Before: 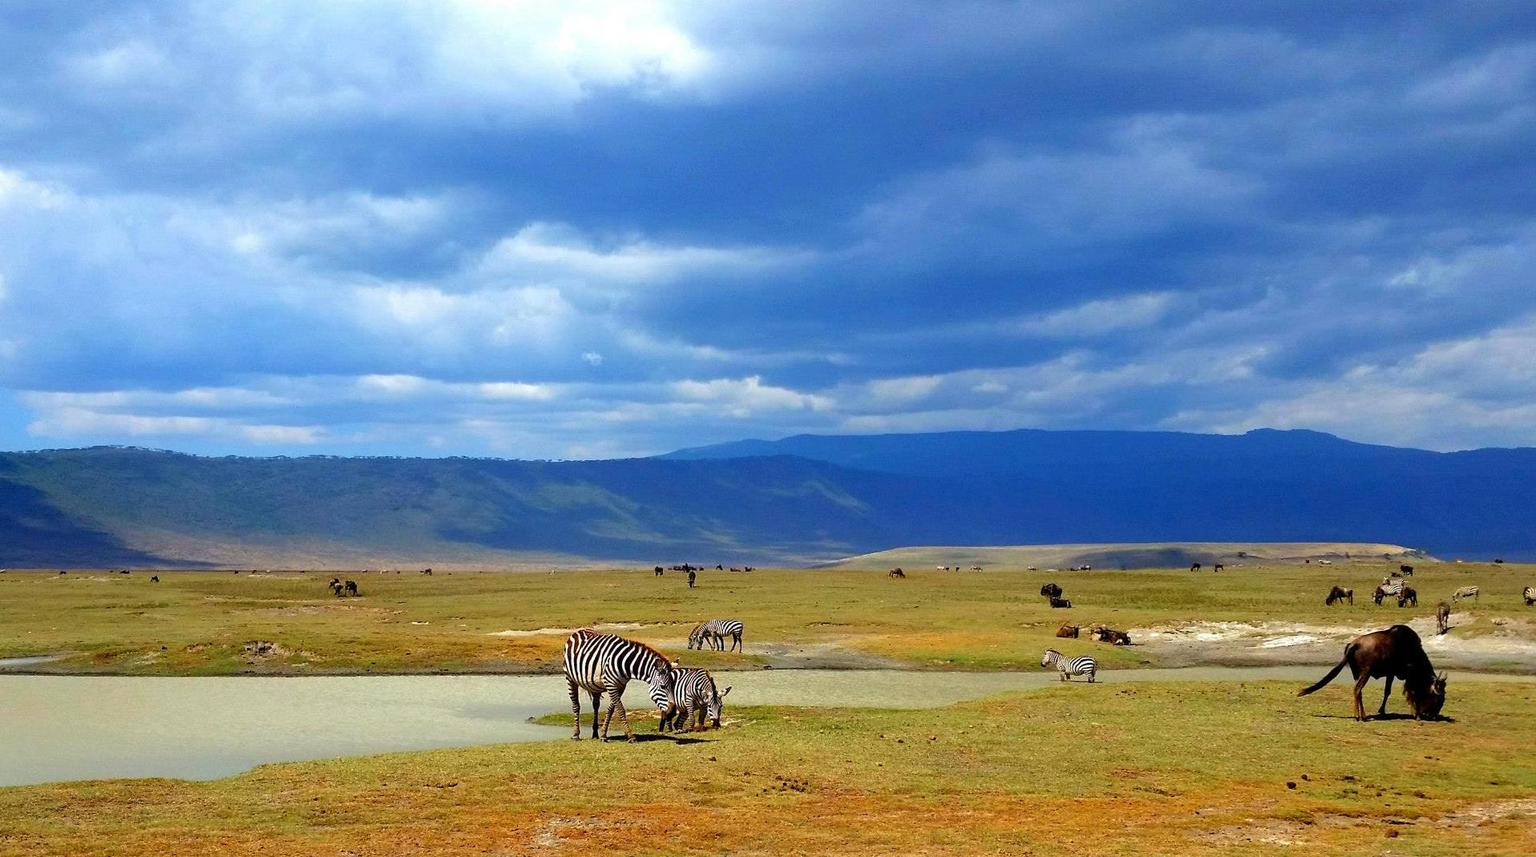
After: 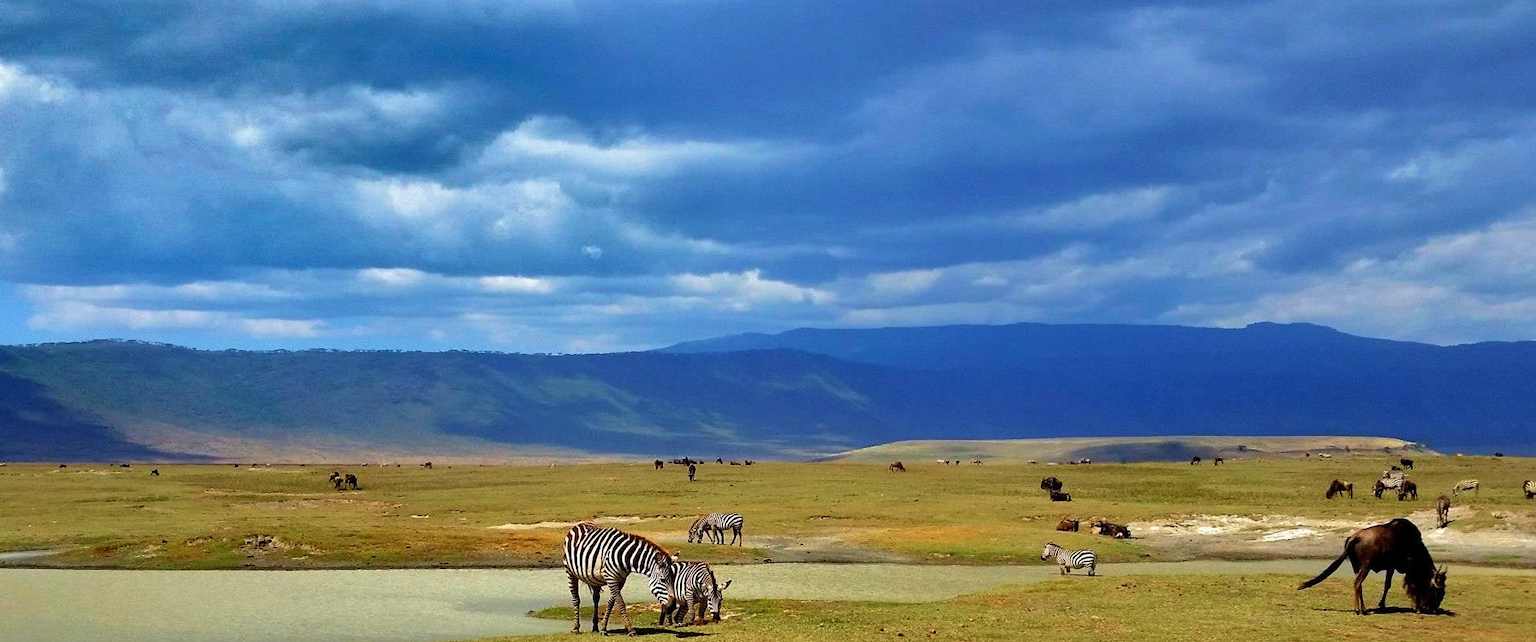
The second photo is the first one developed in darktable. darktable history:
shadows and highlights: shadows 20.82, highlights -80.77, soften with gaussian
crop and rotate: top 12.465%, bottom 12.462%
contrast brightness saturation: saturation -0.041
velvia: on, module defaults
